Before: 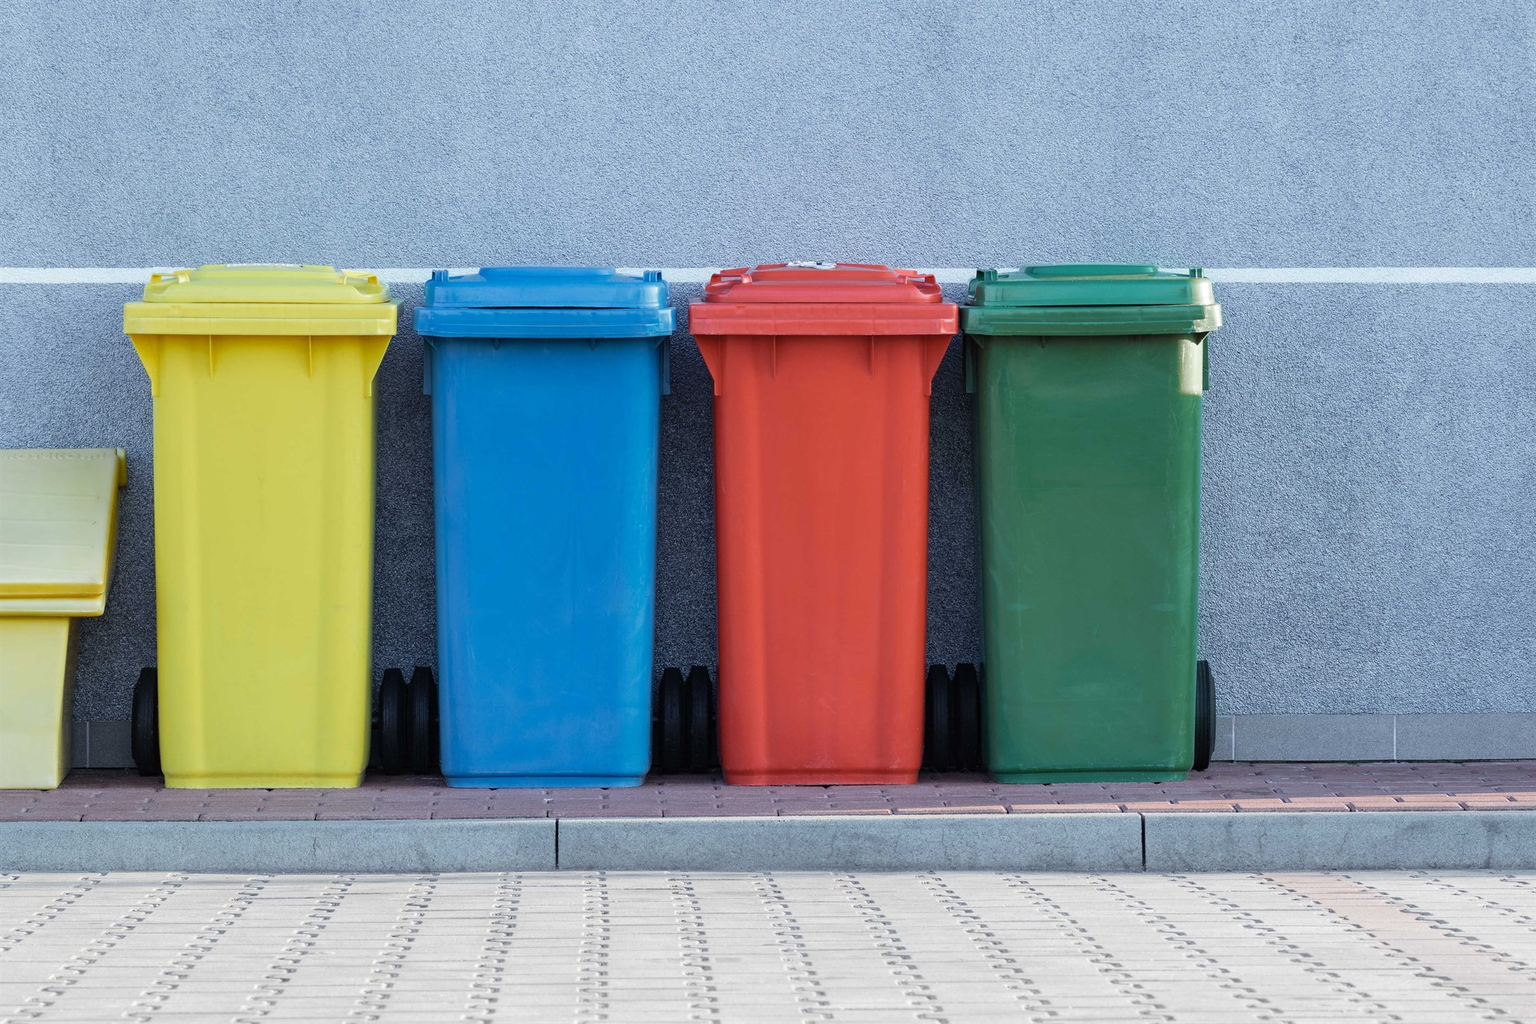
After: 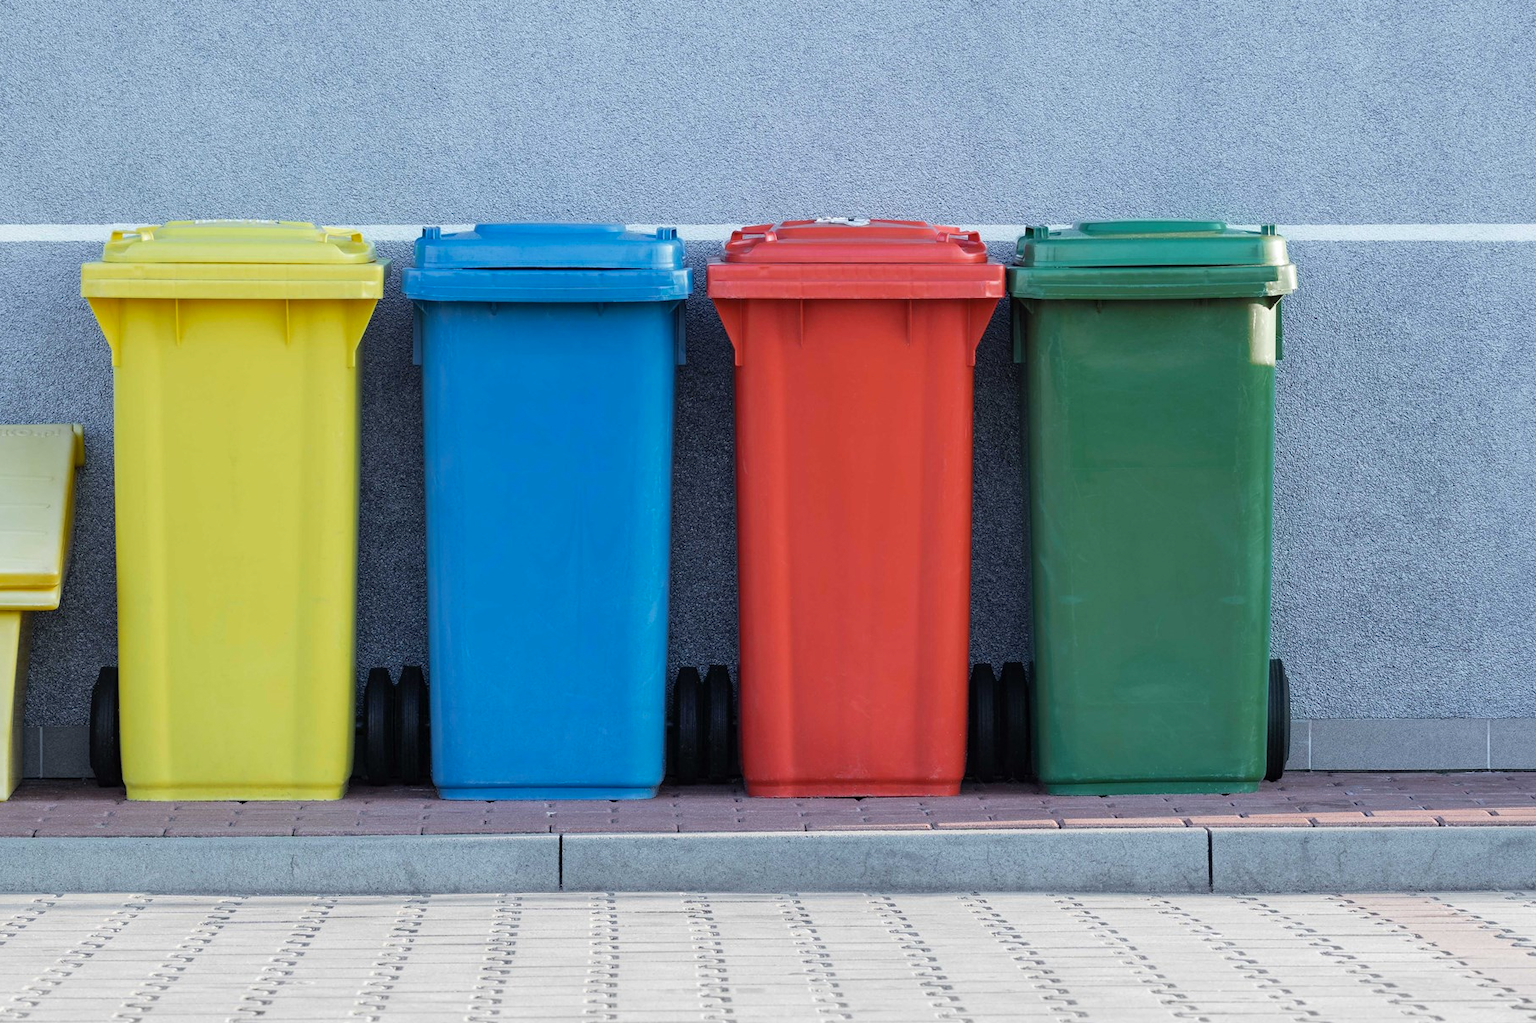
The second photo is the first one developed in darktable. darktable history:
vibrance: on, module defaults
crop: left 3.305%, top 6.436%, right 6.389%, bottom 3.258%
